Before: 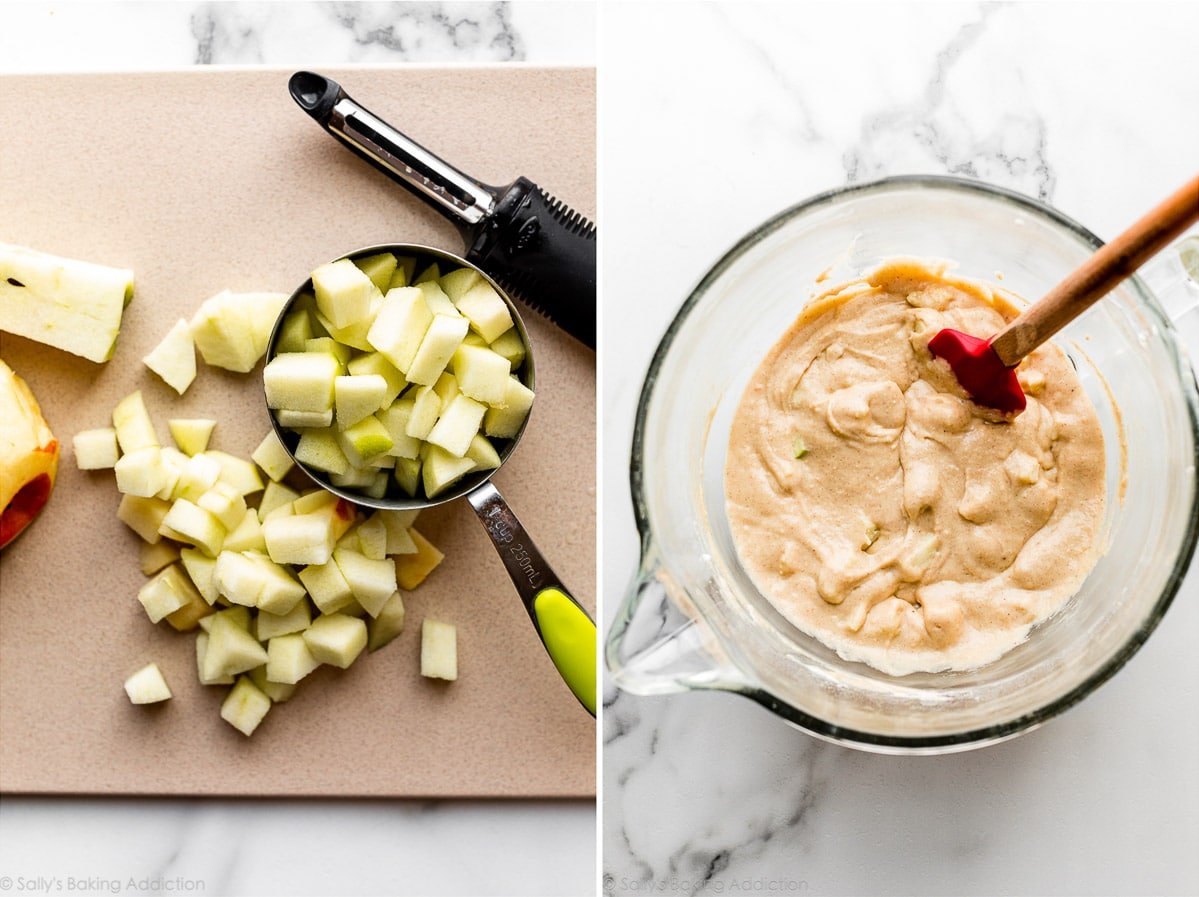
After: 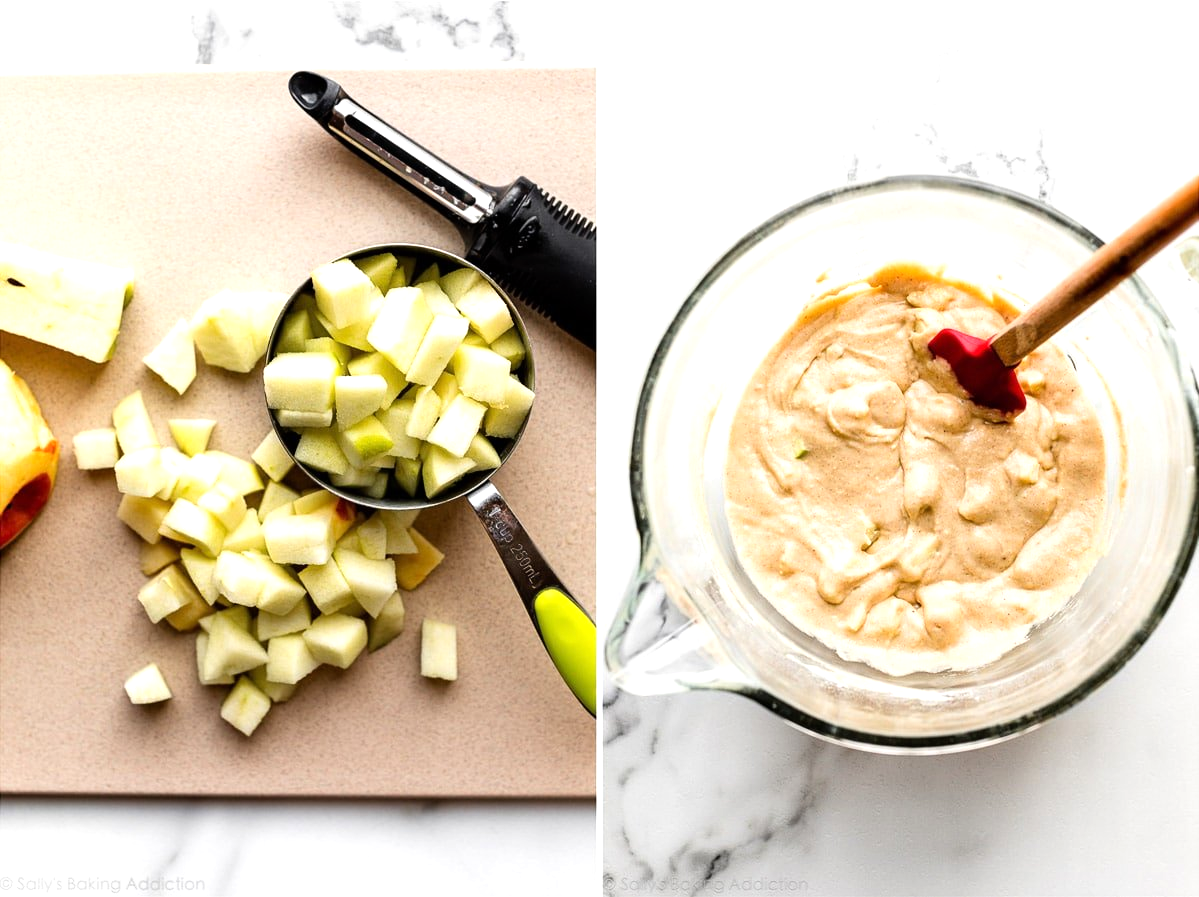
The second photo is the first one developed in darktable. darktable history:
exposure: compensate highlight preservation false
tone equalizer: -8 EV -0.384 EV, -7 EV -0.354 EV, -6 EV -0.353 EV, -5 EV -0.198 EV, -3 EV 0.252 EV, -2 EV 0.357 EV, -1 EV 0.384 EV, +0 EV 0.429 EV, mask exposure compensation -0.501 EV
